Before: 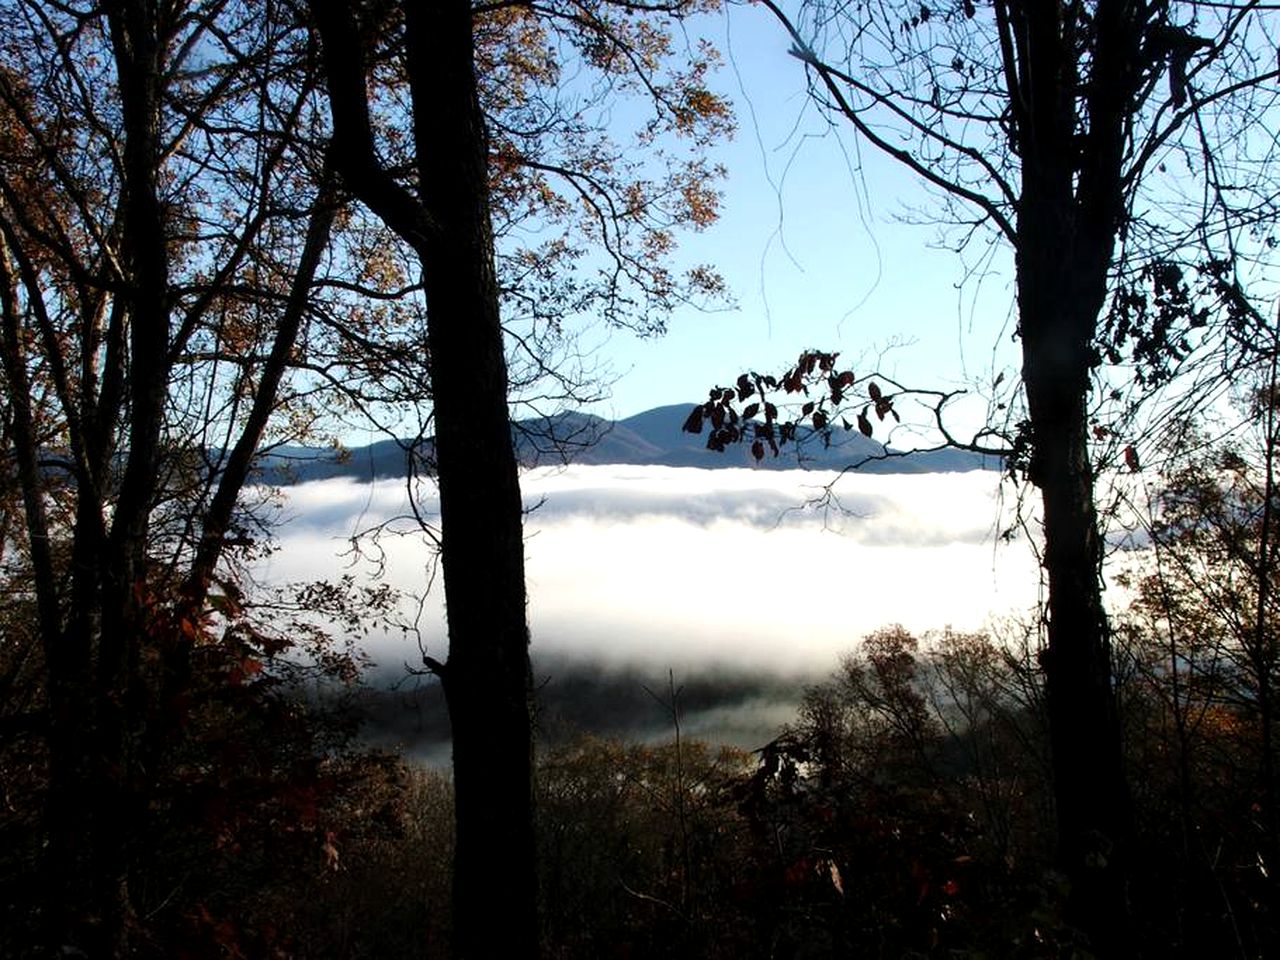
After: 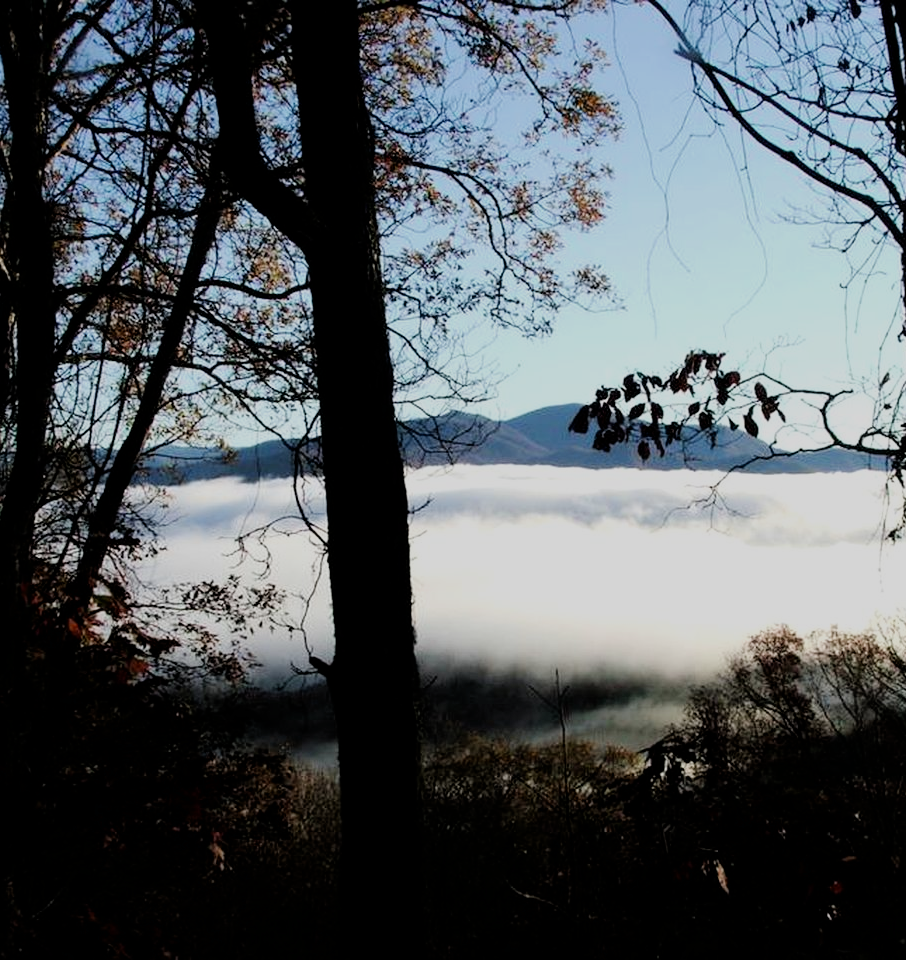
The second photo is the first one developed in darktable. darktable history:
filmic rgb: black relative exposure -7.65 EV, white relative exposure 4.56 EV, hardness 3.61
exposure: black level correction 0.001, exposure 0.015 EV, compensate highlight preservation false
crop and rotate: left 8.949%, right 20.264%
